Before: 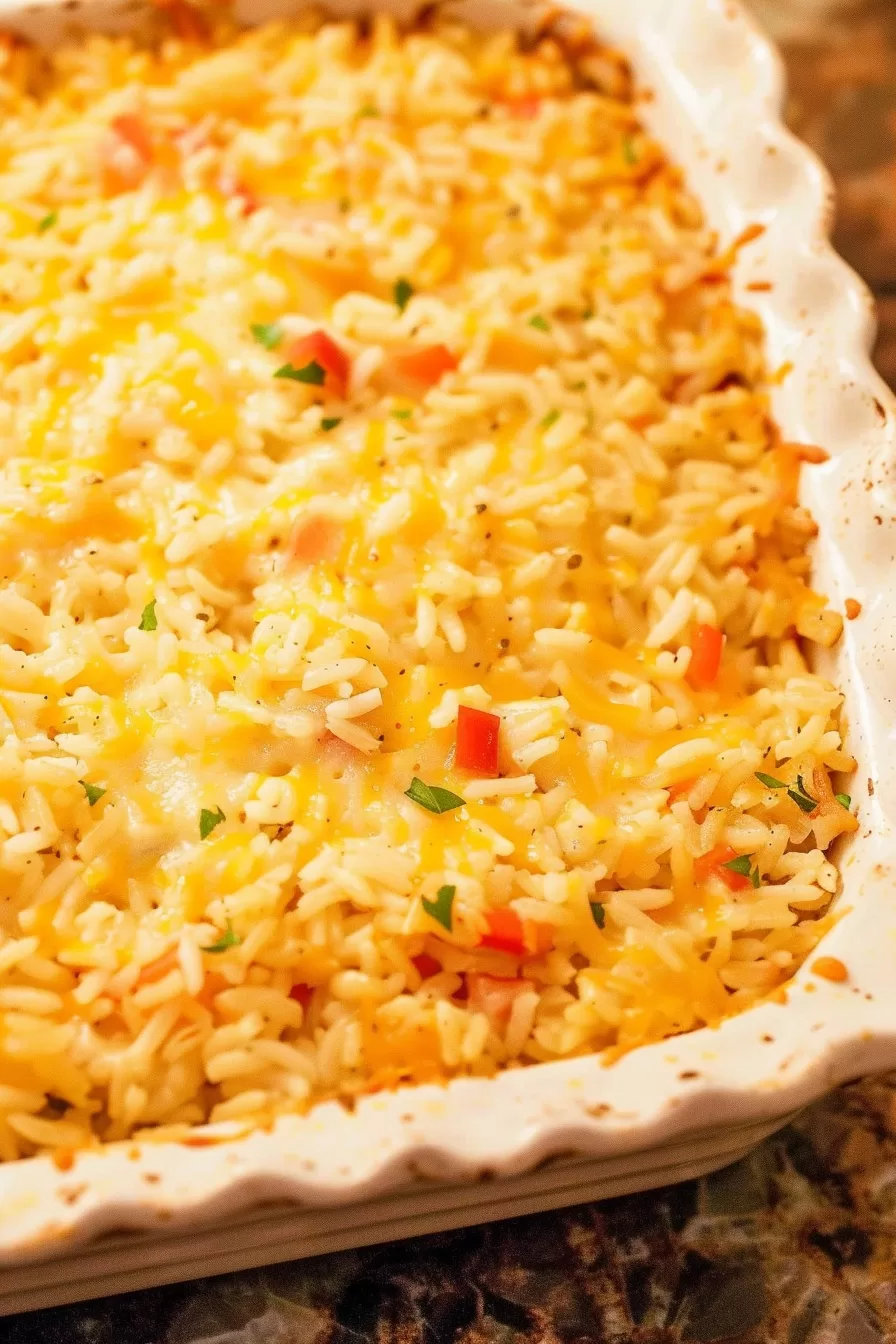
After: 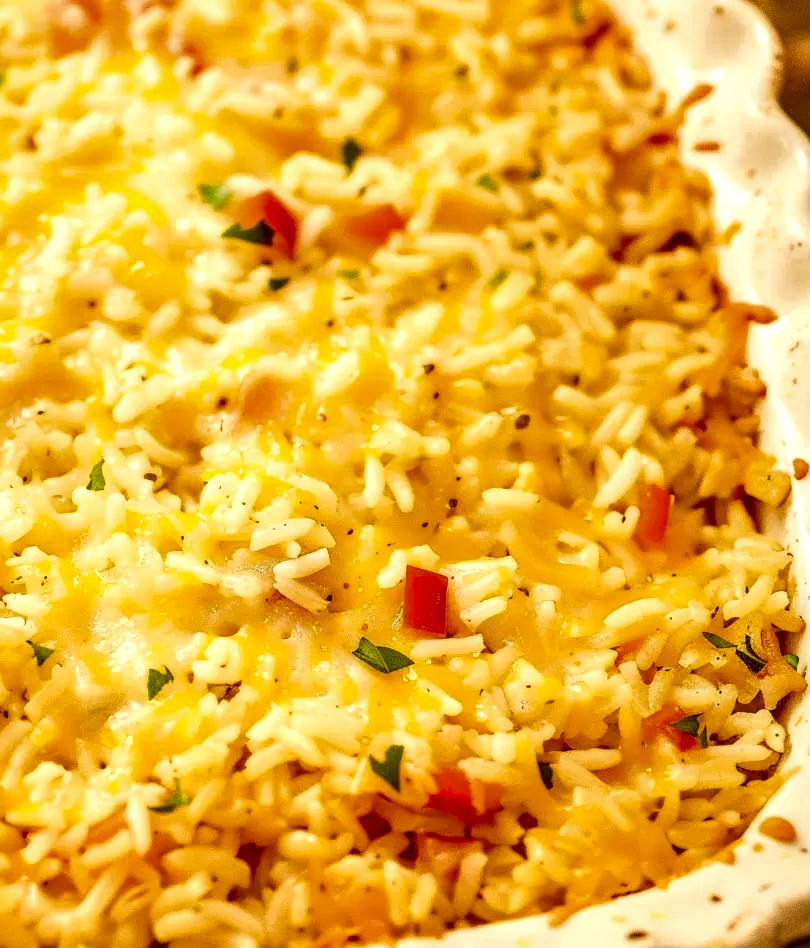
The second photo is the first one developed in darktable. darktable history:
color correction: highlights a* -1.44, highlights b* 10.38, shadows a* 0.878, shadows b* 19.89
local contrast: highlights 18%, detail 186%
crop: left 5.9%, top 10.466%, right 3.592%, bottom 18.979%
